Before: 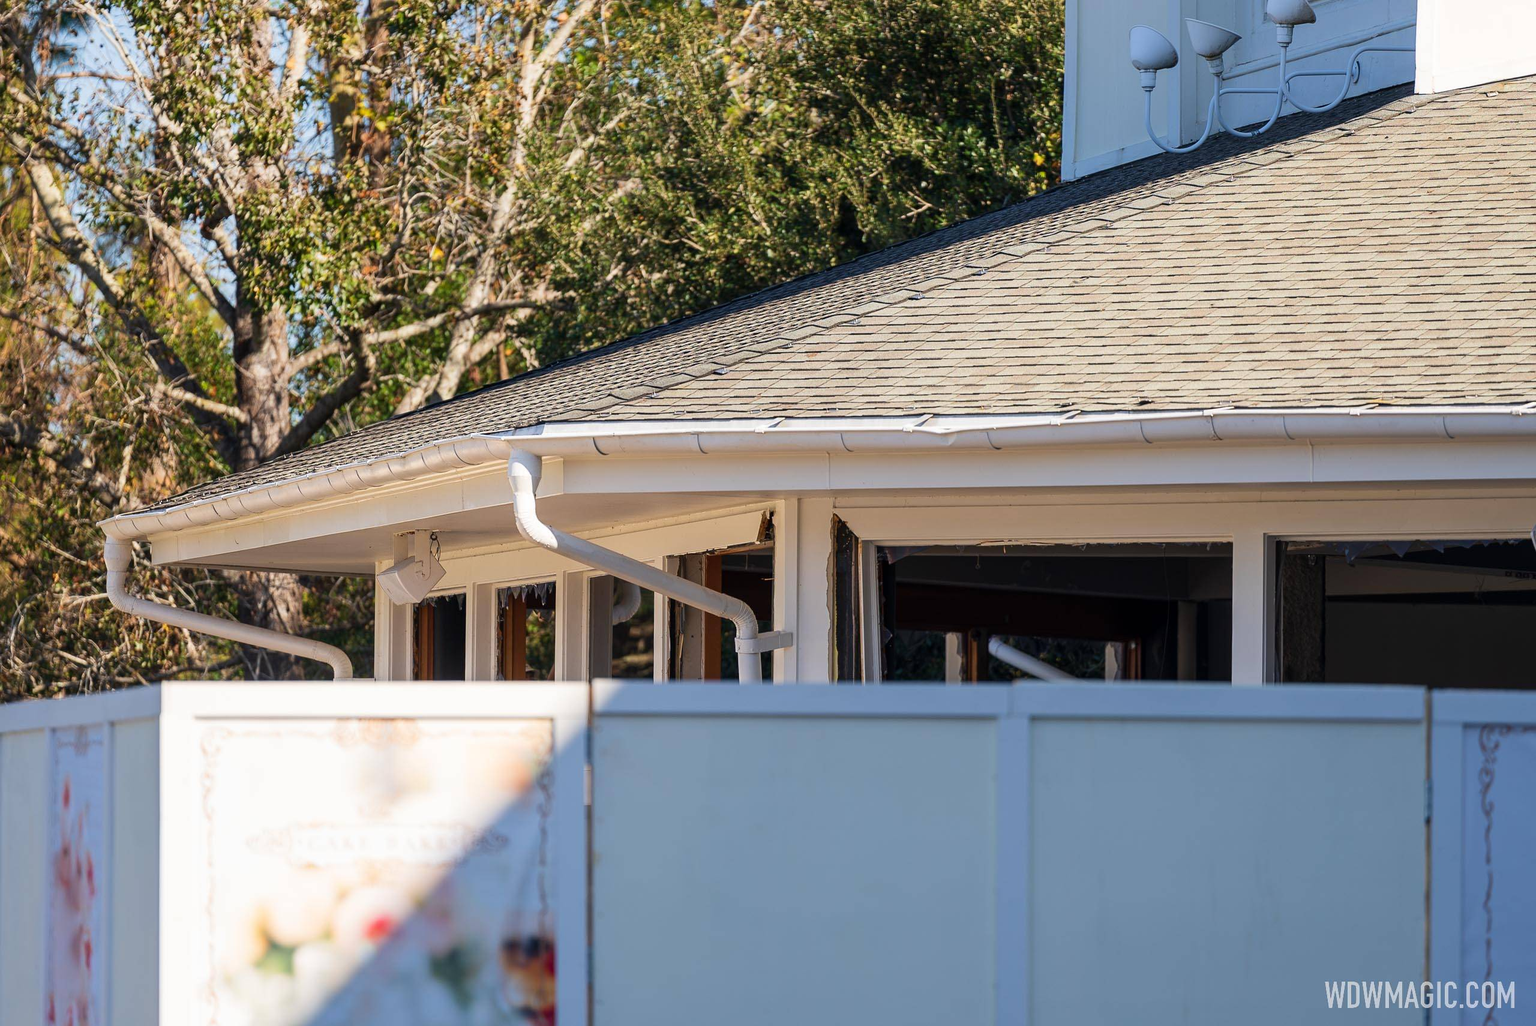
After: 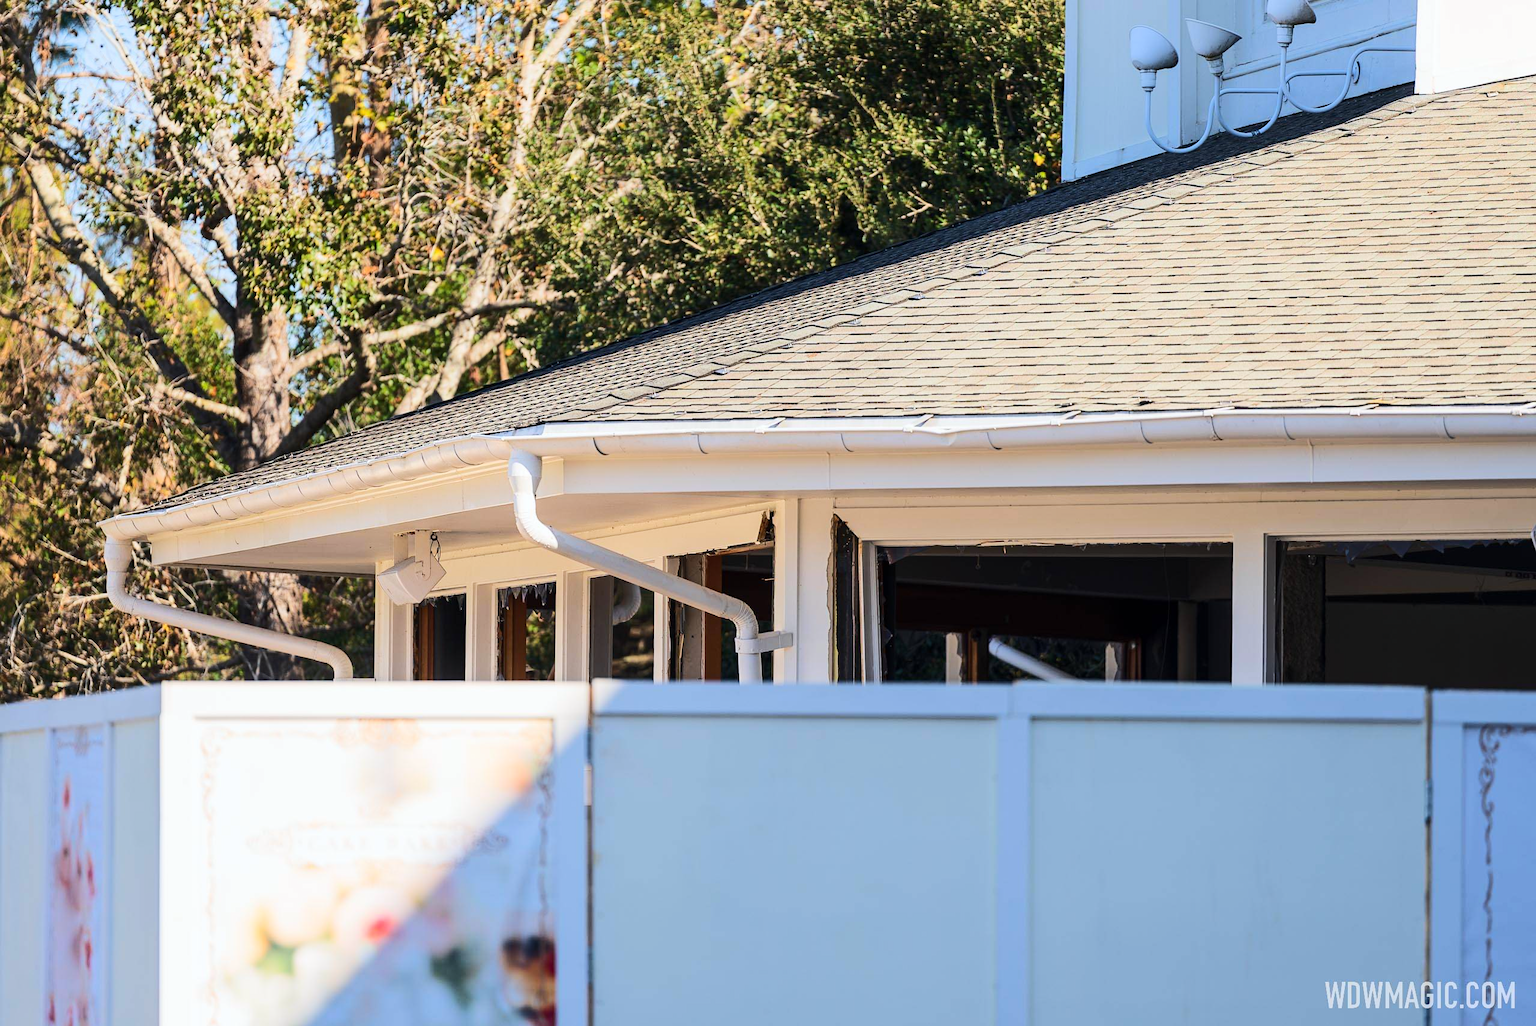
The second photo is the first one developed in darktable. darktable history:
rgb curve: curves: ch0 [(0, 0) (0.284, 0.292) (0.505, 0.644) (1, 1)]; ch1 [(0, 0) (0.284, 0.292) (0.505, 0.644) (1, 1)]; ch2 [(0, 0) (0.284, 0.292) (0.505, 0.644) (1, 1)], compensate middle gray true
white balance: red 0.986, blue 1.01
